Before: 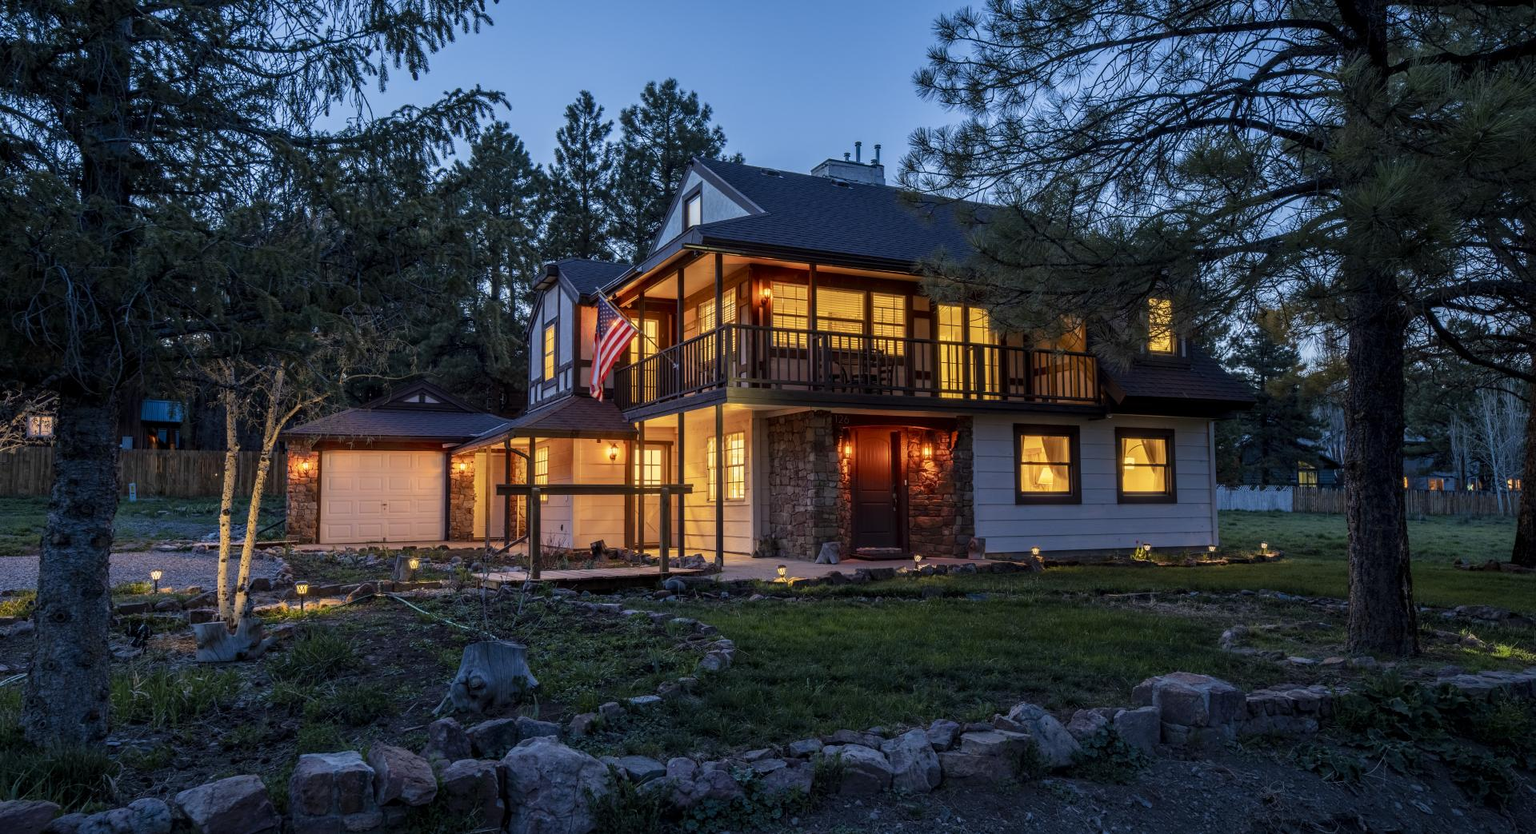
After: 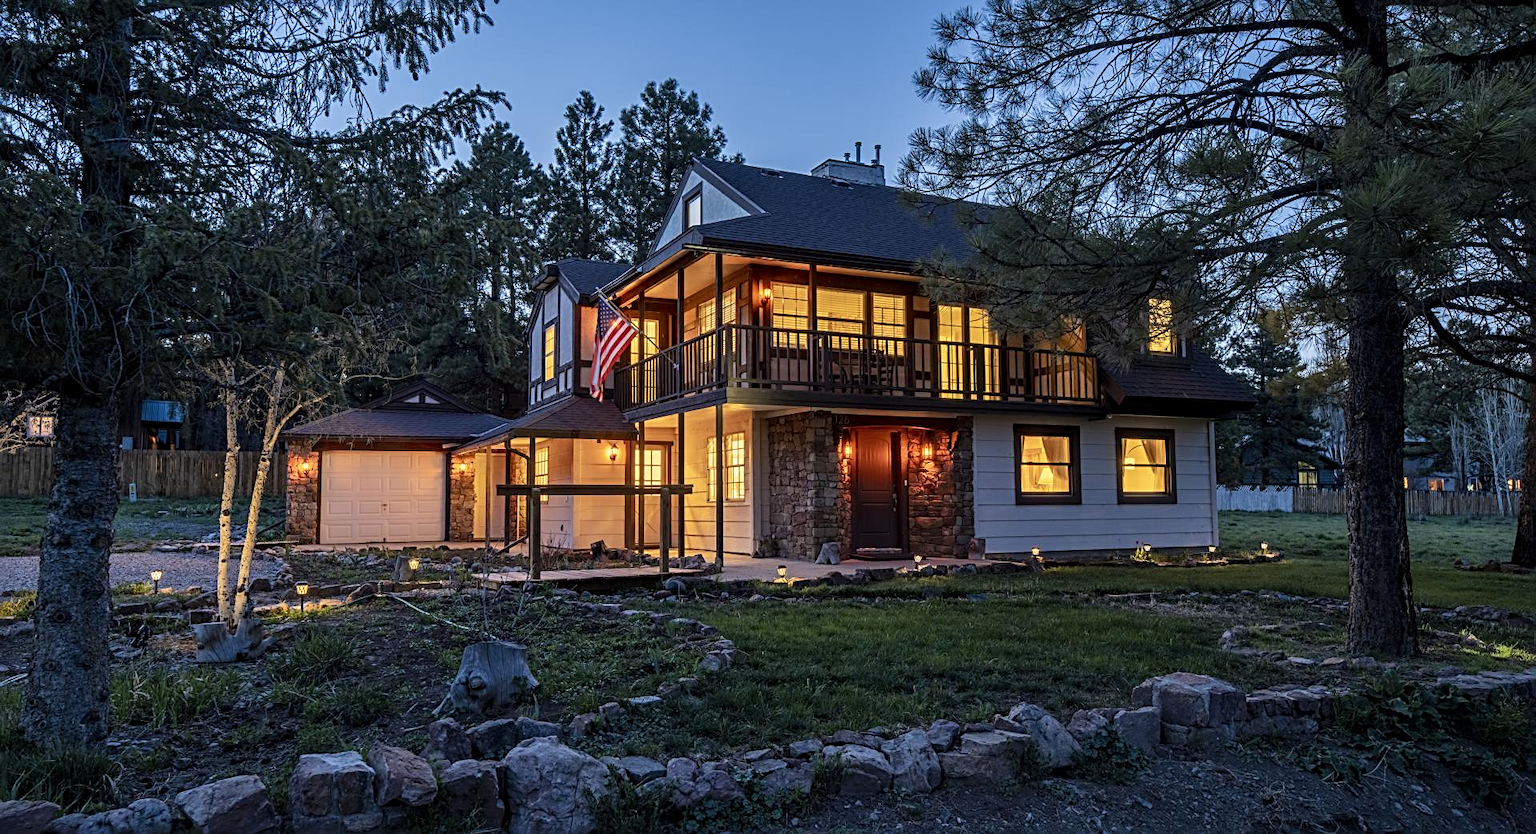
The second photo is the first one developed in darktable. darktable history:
shadows and highlights: radius 125.46, shadows 30.51, highlights -30.51, low approximation 0.01, soften with gaussian
sharpen: radius 3.119
